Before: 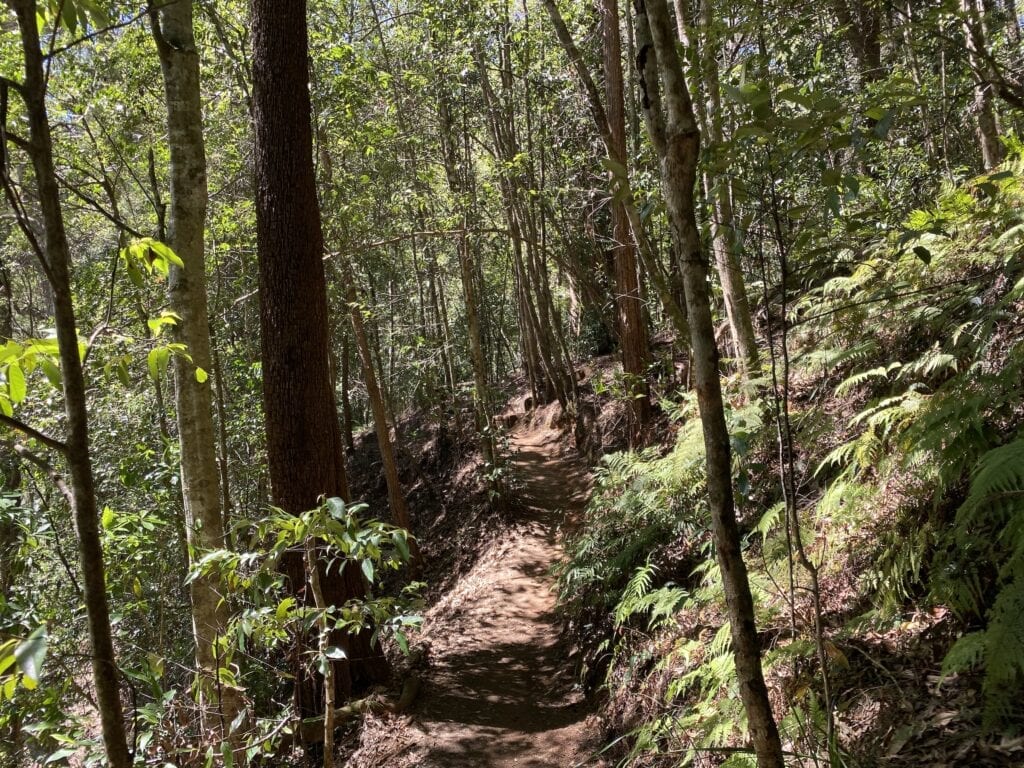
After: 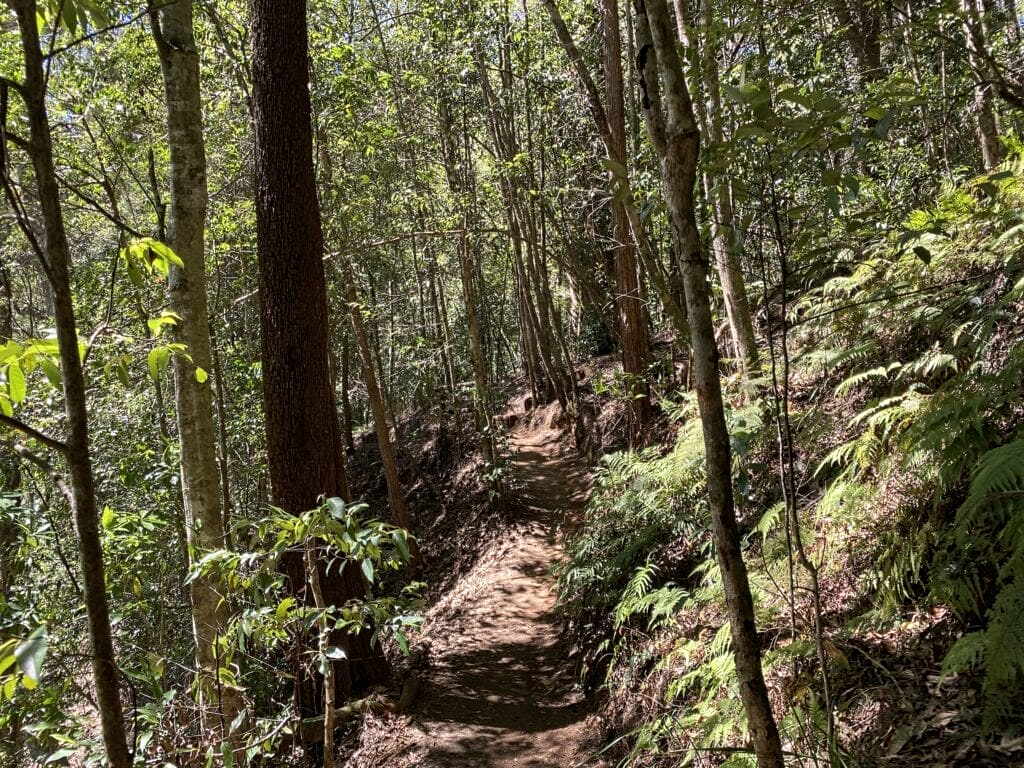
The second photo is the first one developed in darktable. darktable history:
contrast equalizer: octaves 7, y [[0.5, 0.5, 0.5, 0.512, 0.552, 0.62], [0.5 ×6], [0.5 ×4, 0.504, 0.553], [0 ×6], [0 ×6]]
